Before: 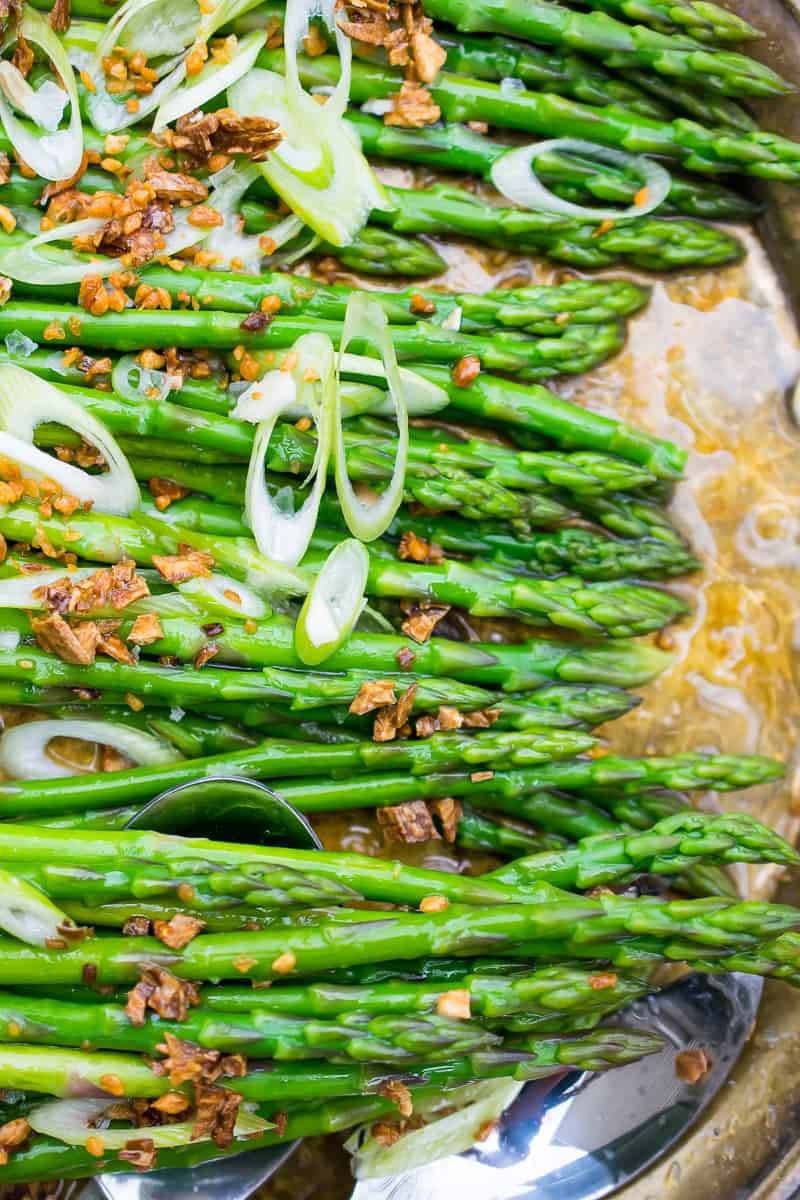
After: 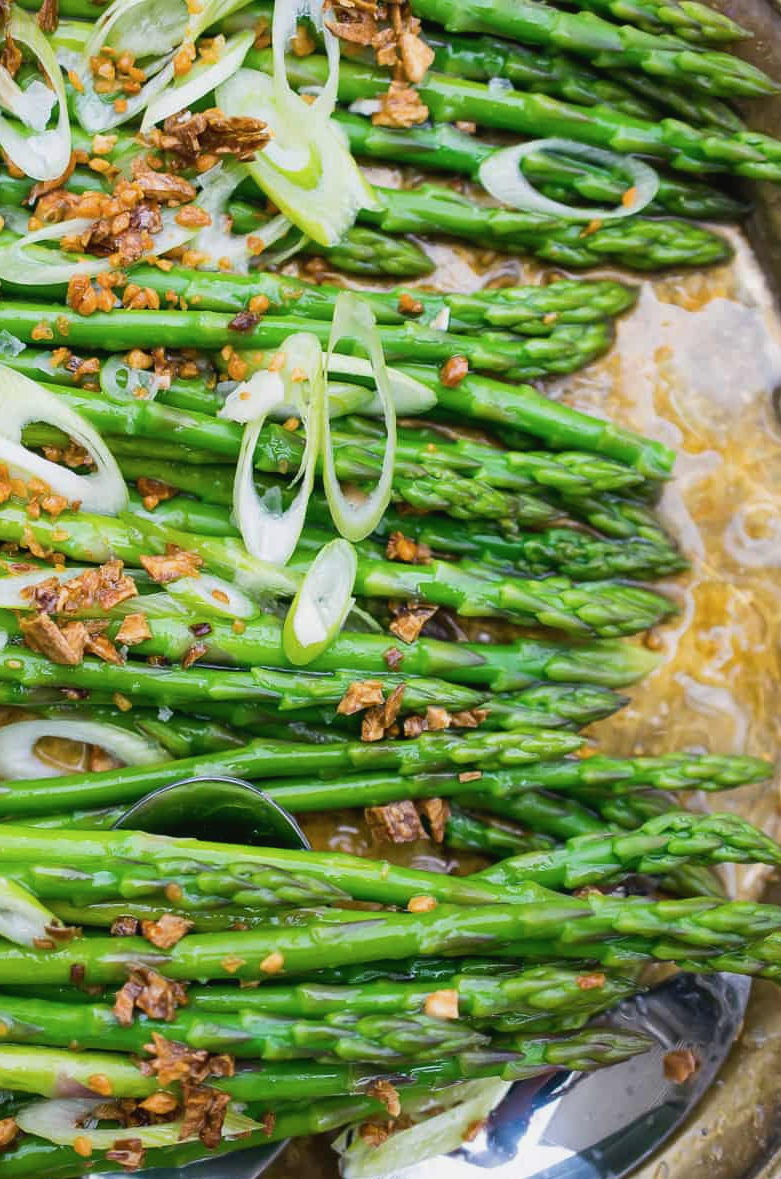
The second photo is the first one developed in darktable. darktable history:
crop and rotate: left 1.534%, right 0.731%, bottom 1.712%
contrast brightness saturation: contrast -0.075, brightness -0.042, saturation -0.11
